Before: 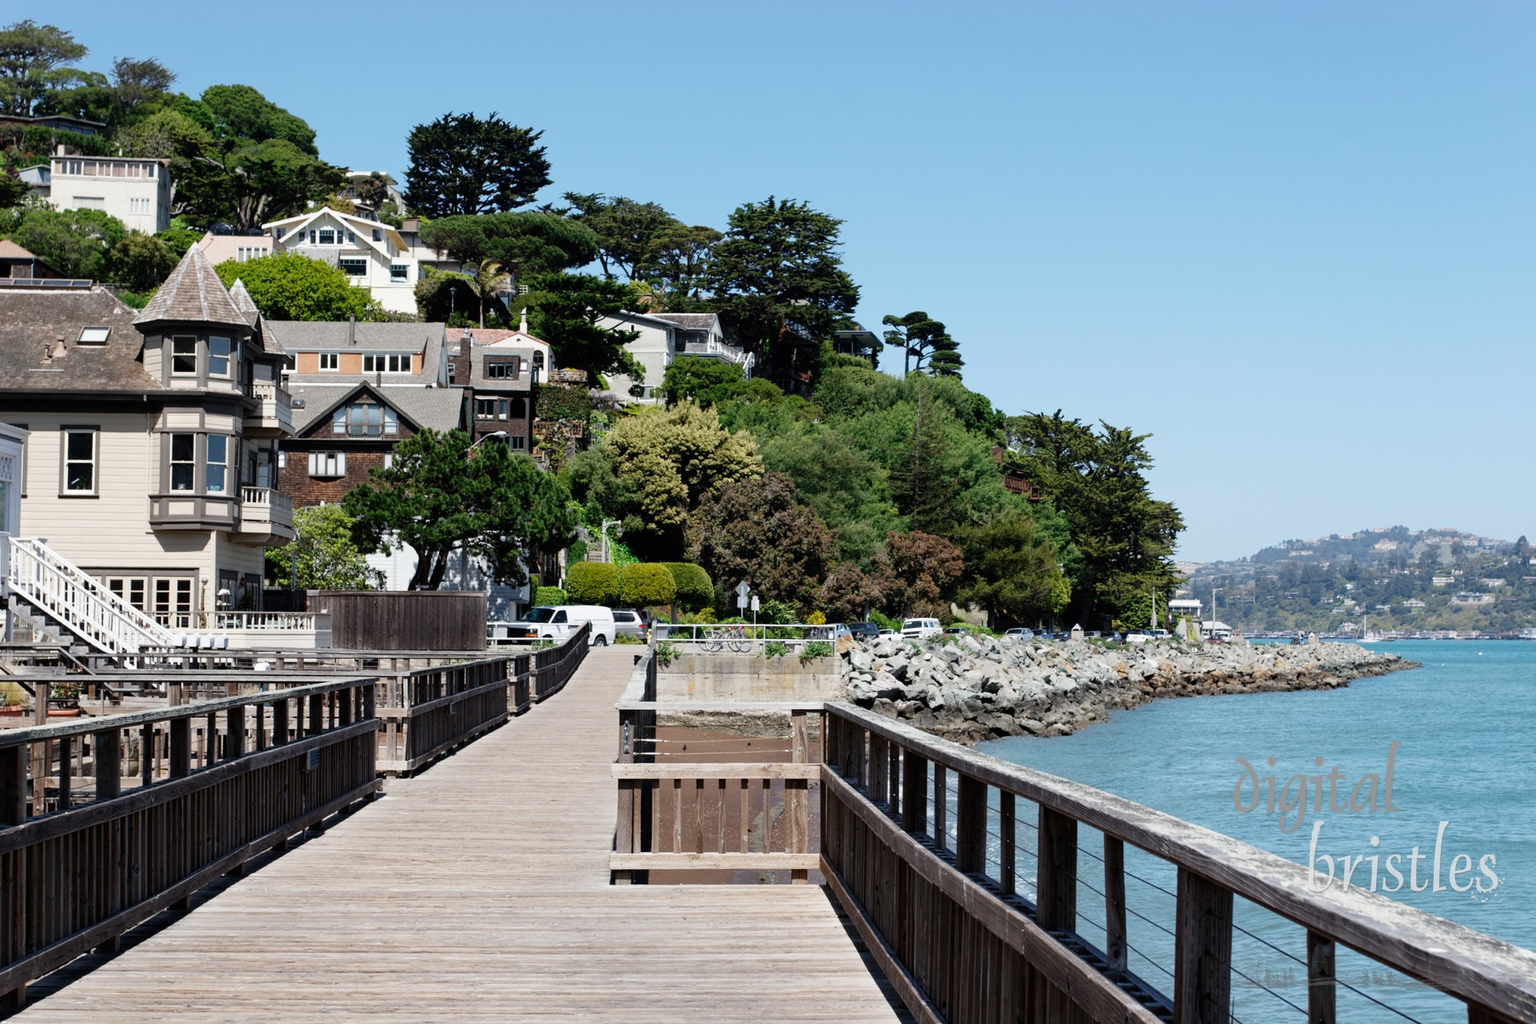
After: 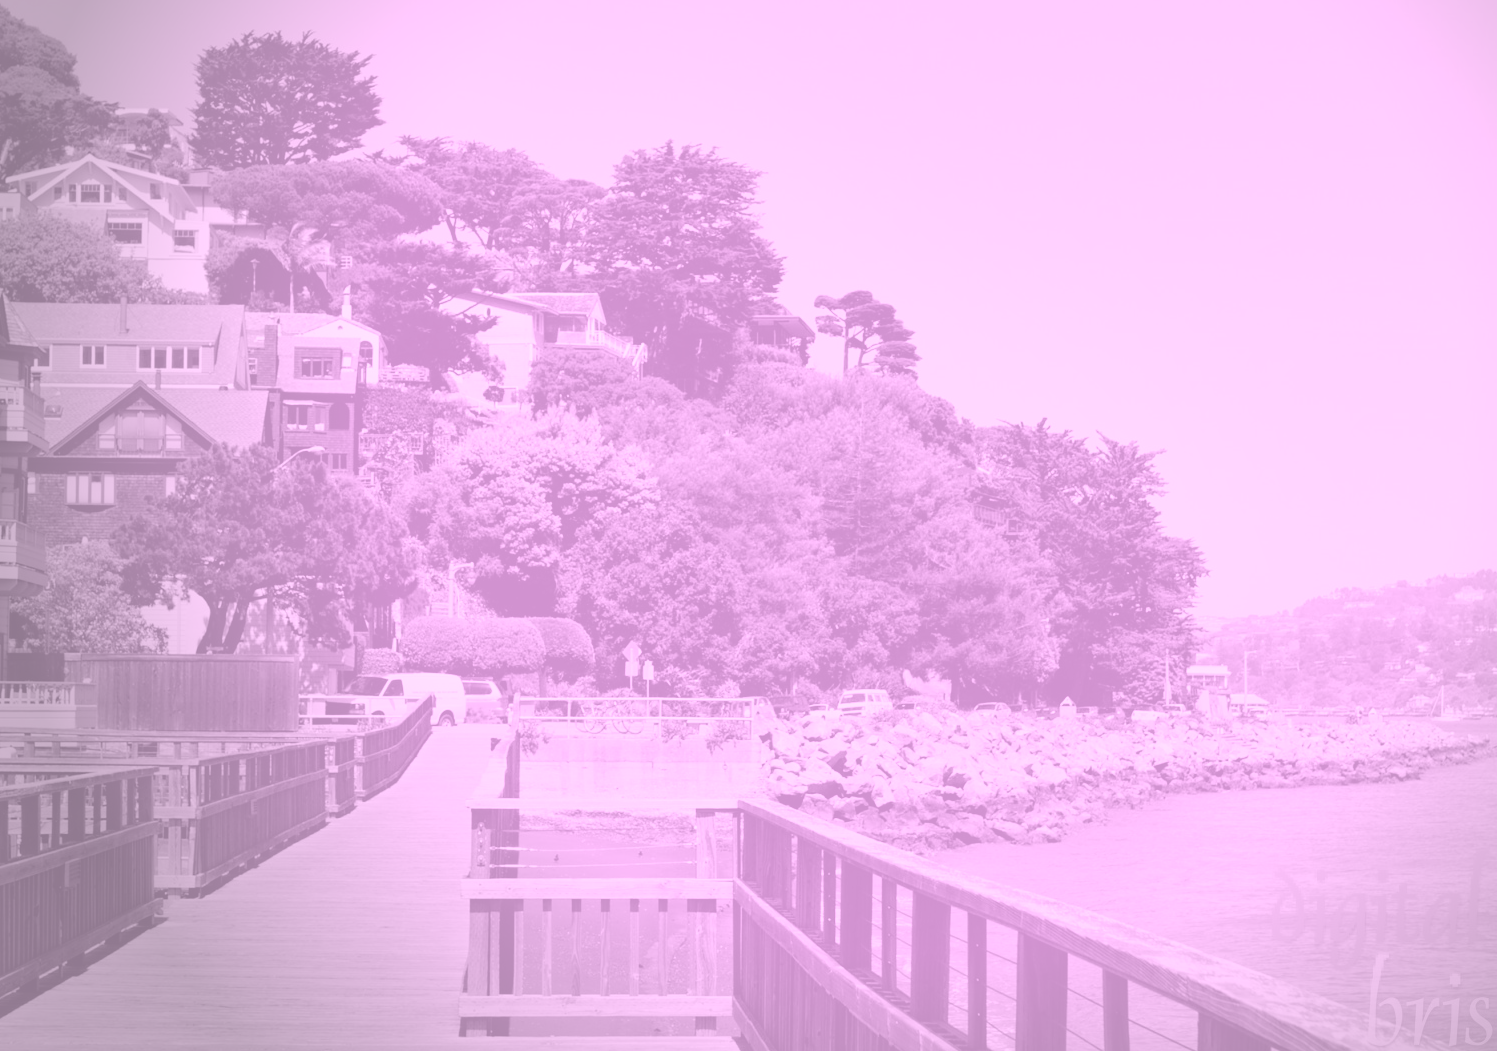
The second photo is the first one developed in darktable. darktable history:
crop: left 16.768%, top 8.653%, right 8.362%, bottom 12.485%
graduated density: rotation -180°, offset 24.95
colorize: hue 331.2°, saturation 75%, source mix 30.28%, lightness 70.52%, version 1
vignetting: fall-off start 73.57%, center (0.22, -0.235)
color balance: on, module defaults
white balance: red 1.029, blue 0.92
shadows and highlights: shadows 12, white point adjustment 1.2, soften with gaussian
